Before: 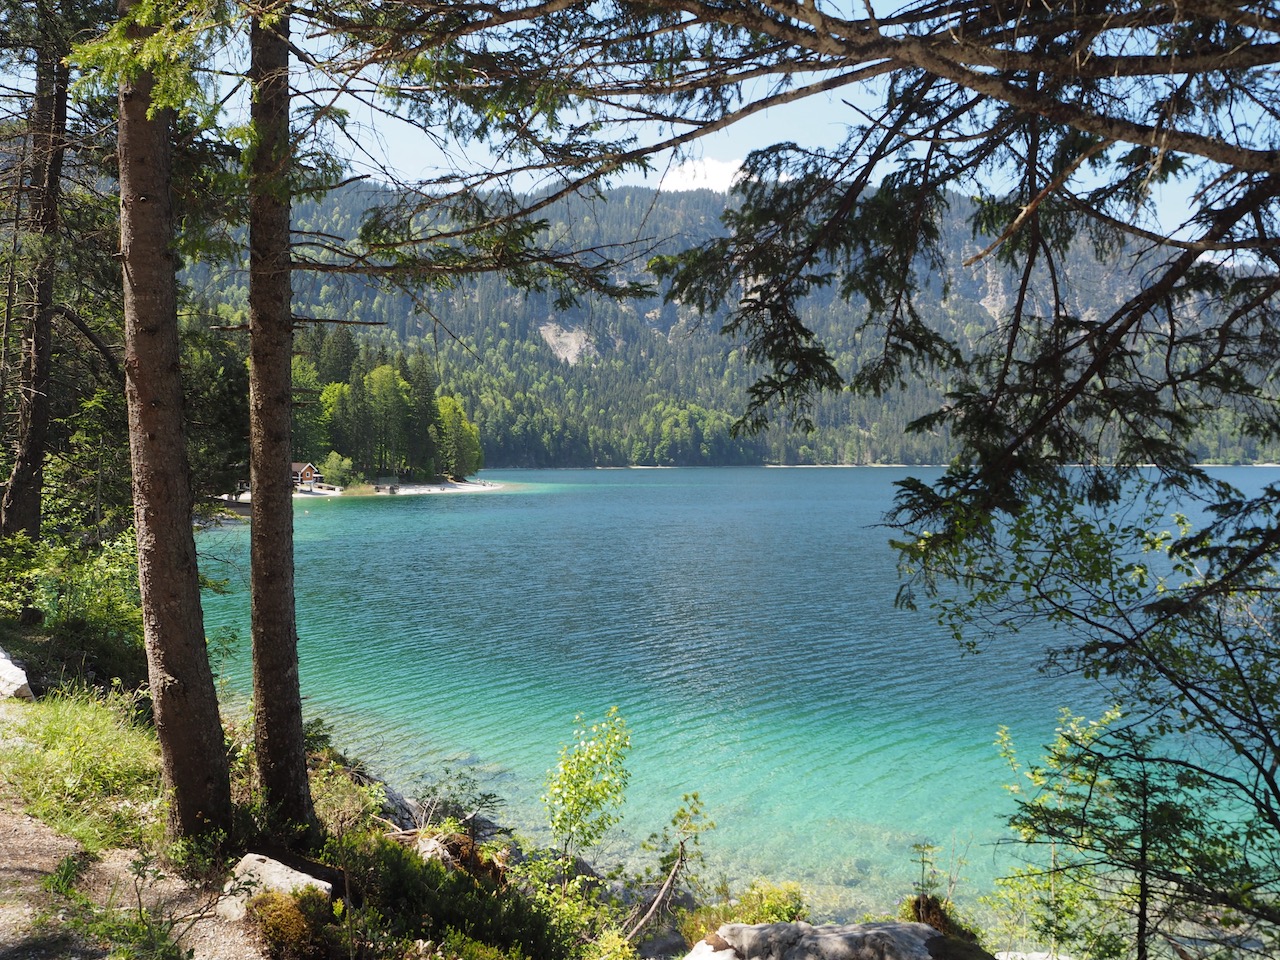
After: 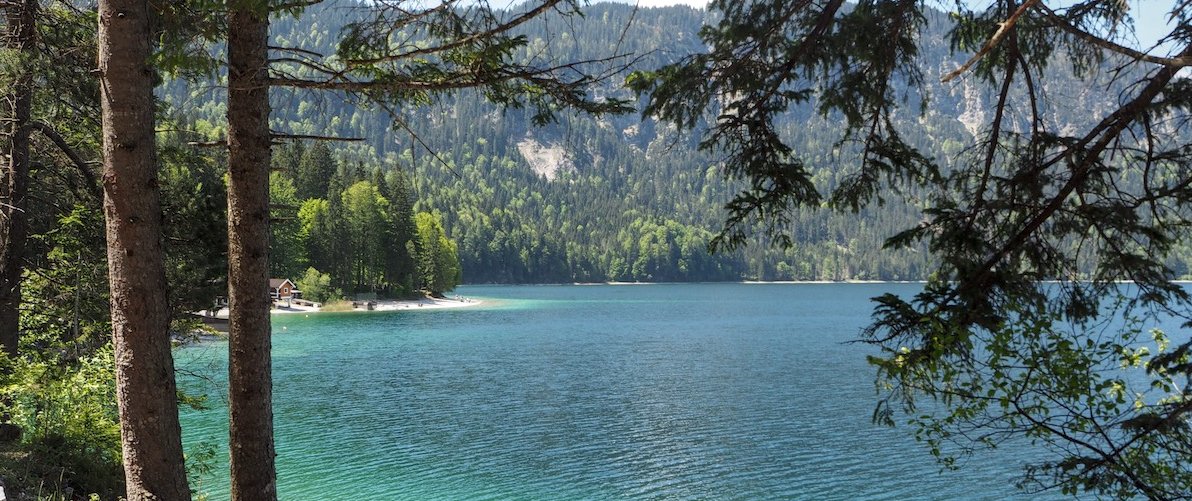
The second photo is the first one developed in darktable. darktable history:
local contrast: on, module defaults
tone equalizer: on, module defaults
crop: left 1.744%, top 19.225%, right 5.069%, bottom 28.357%
